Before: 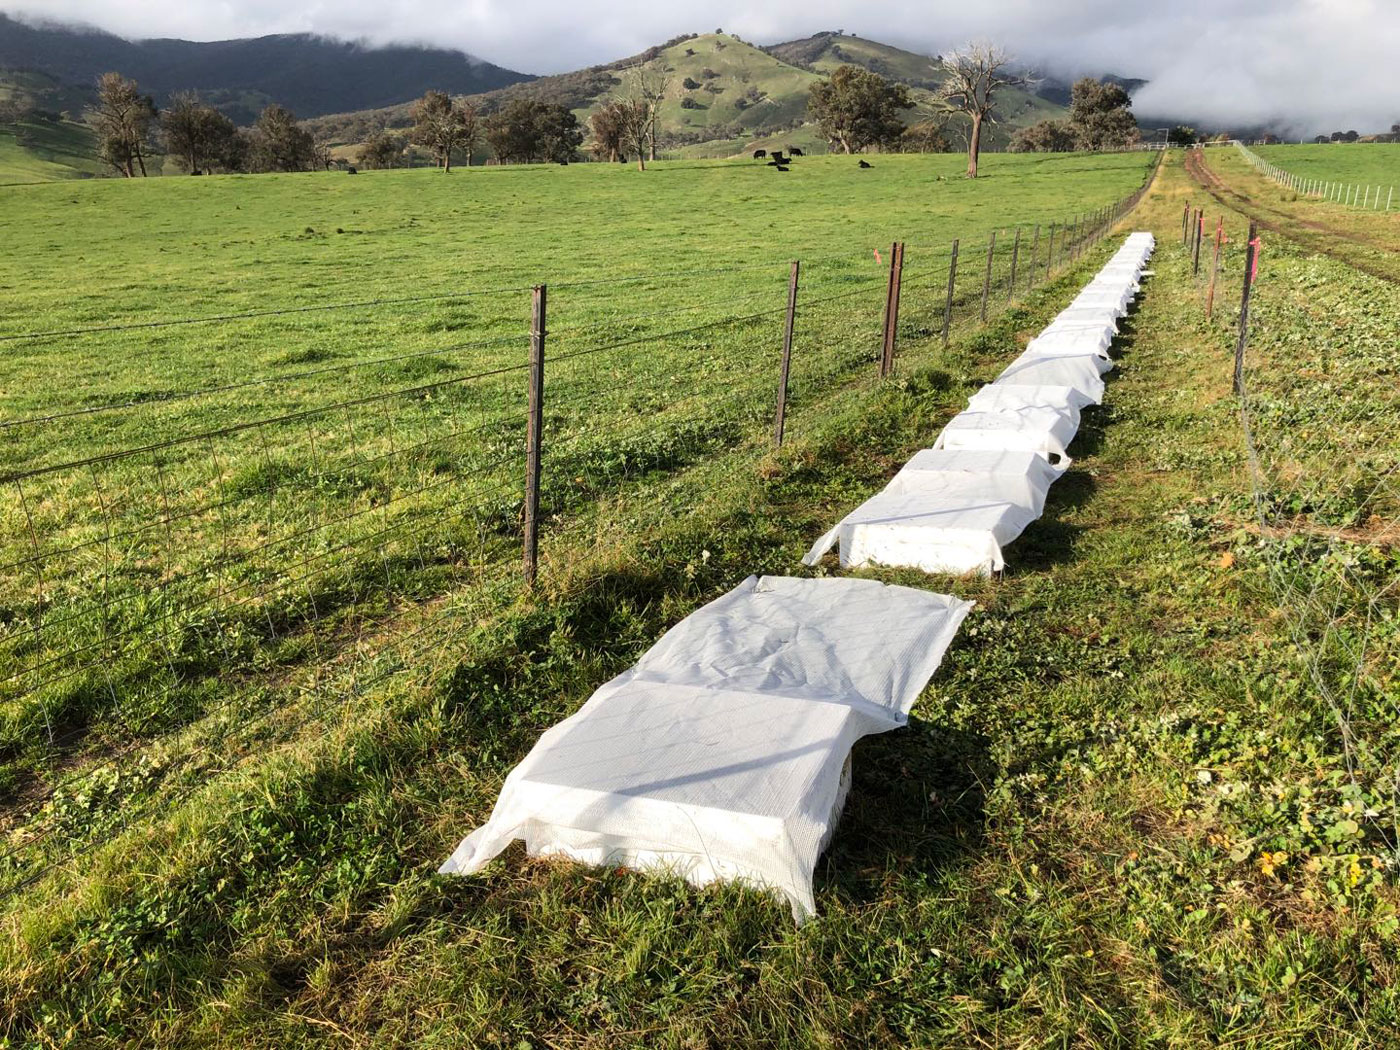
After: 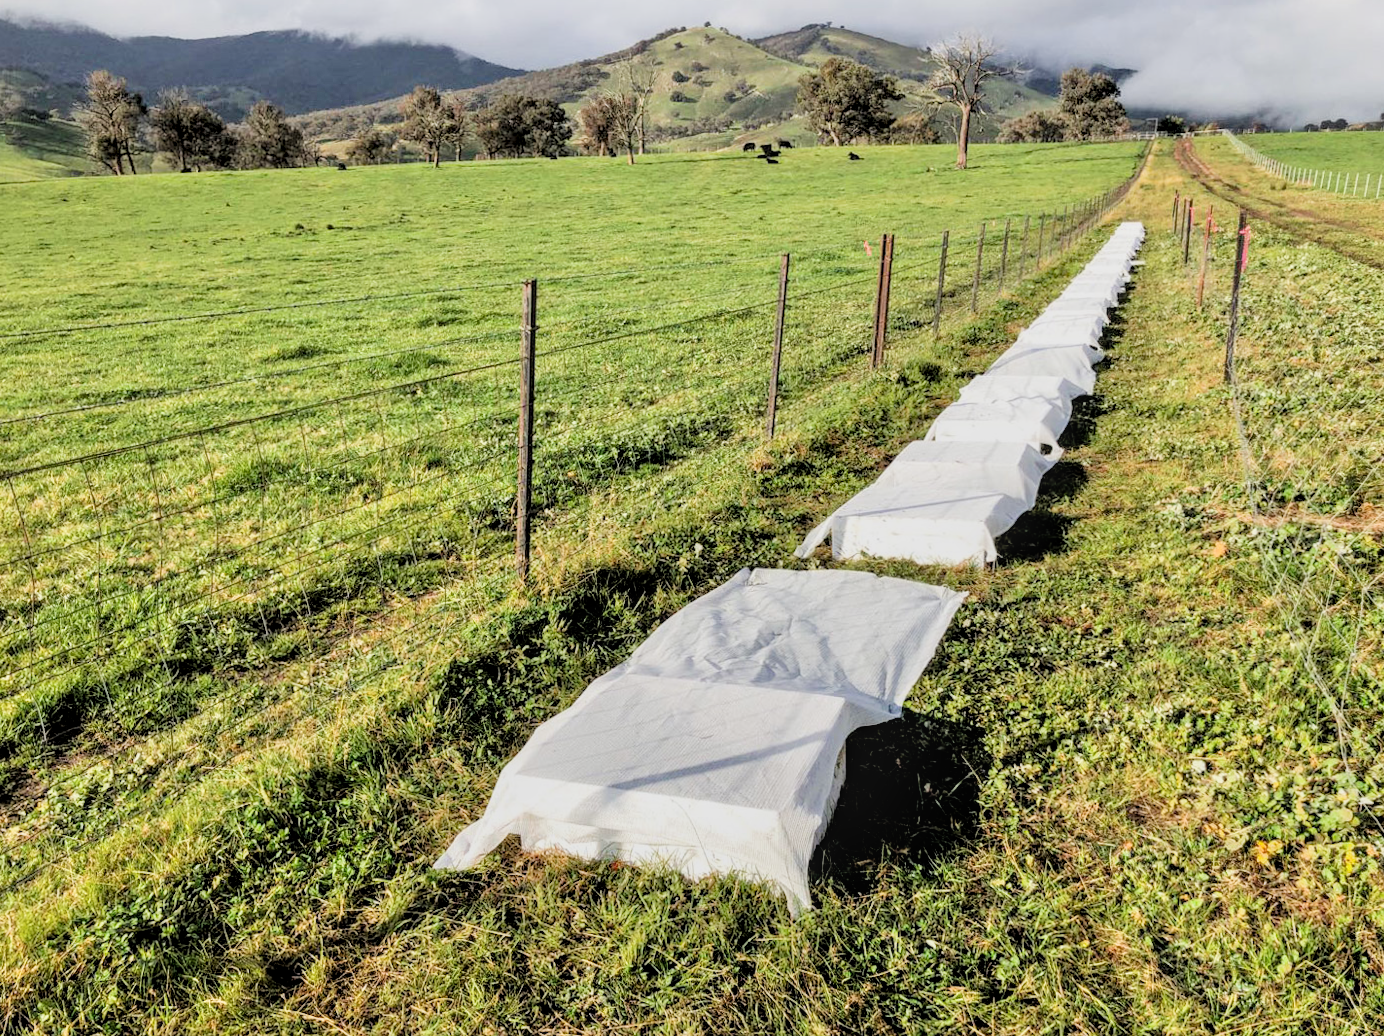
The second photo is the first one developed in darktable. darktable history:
rotate and perspective: rotation -0.45°, automatic cropping original format, crop left 0.008, crop right 0.992, crop top 0.012, crop bottom 0.988
local contrast: on, module defaults
tone equalizer: -7 EV 0.15 EV, -6 EV 0.6 EV, -5 EV 1.15 EV, -4 EV 1.33 EV, -3 EV 1.15 EV, -2 EV 0.6 EV, -1 EV 0.15 EV, mask exposure compensation -0.5 EV
filmic rgb: black relative exposure -5 EV, hardness 2.88, contrast 1.3, highlights saturation mix -30%
